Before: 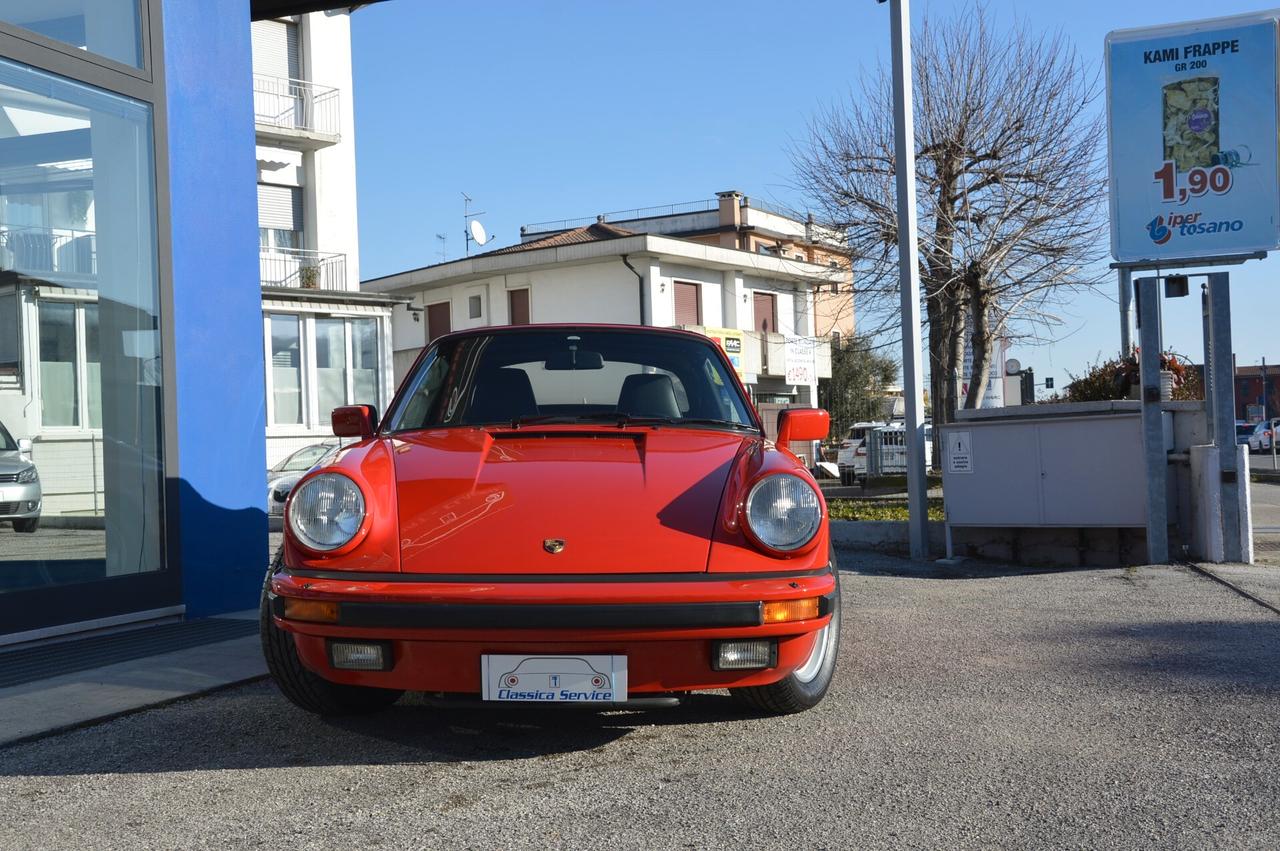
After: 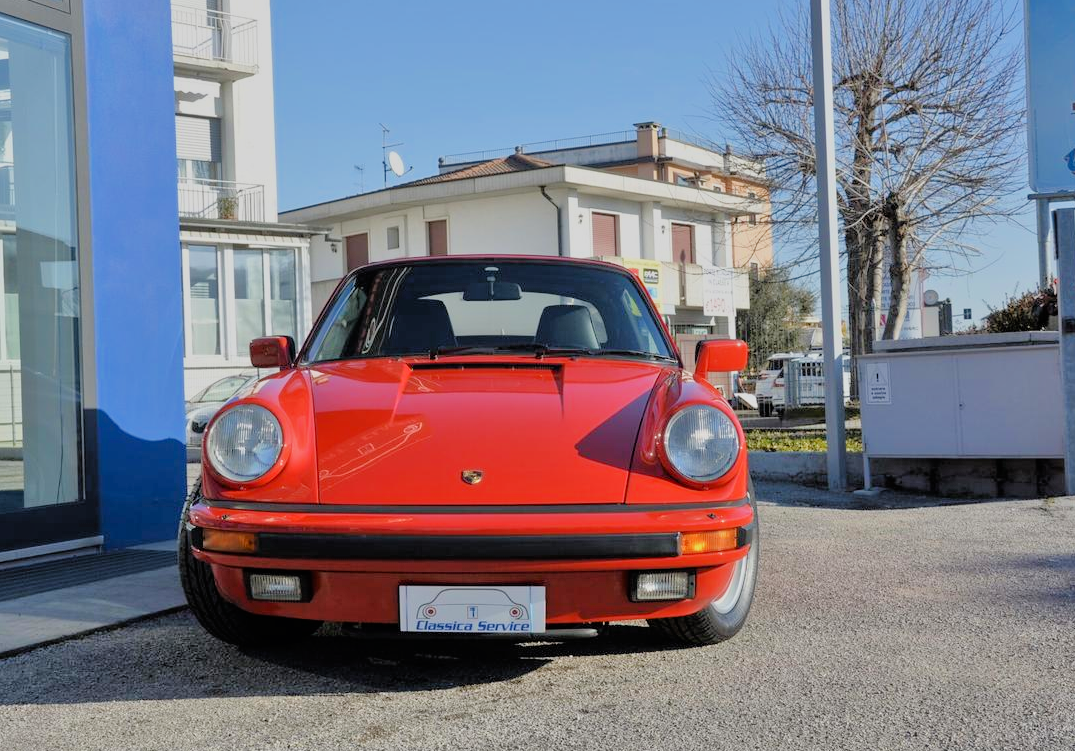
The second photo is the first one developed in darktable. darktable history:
crop: left 6.446%, top 8.188%, right 9.538%, bottom 3.548%
filmic rgb: black relative exposure -7.65 EV, white relative exposure 4.56 EV, hardness 3.61, color science v6 (2022)
tone equalizer: -7 EV 0.15 EV, -6 EV 0.6 EV, -5 EV 1.15 EV, -4 EV 1.33 EV, -3 EV 1.15 EV, -2 EV 0.6 EV, -1 EV 0.15 EV, mask exposure compensation -0.5 EV
